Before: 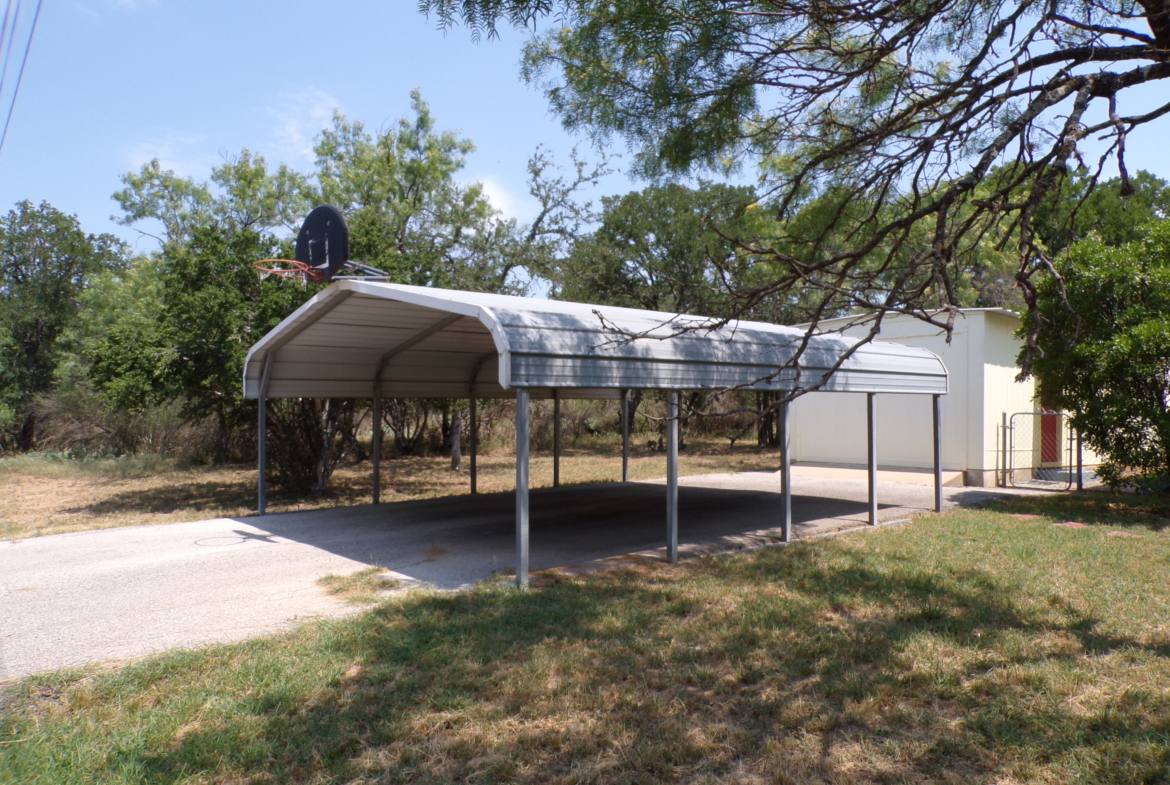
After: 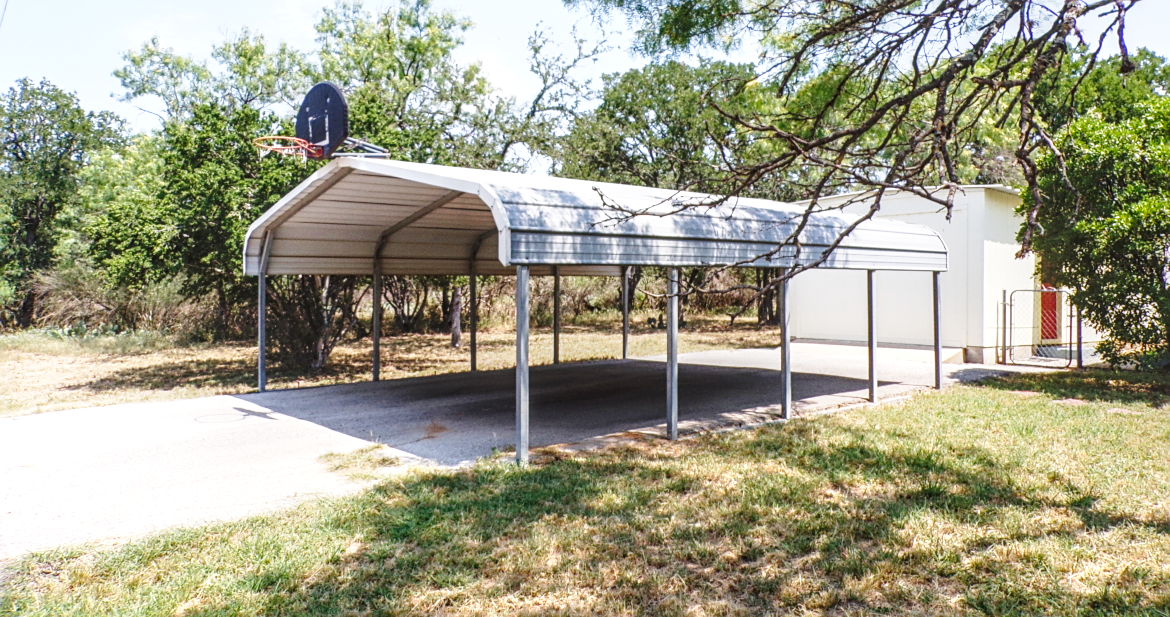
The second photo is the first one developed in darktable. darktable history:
base curve: curves: ch0 [(0, 0) (0.028, 0.03) (0.121, 0.232) (0.46, 0.748) (0.859, 0.968) (1, 1)], preserve colors none
sharpen: on, module defaults
local contrast: highlights 0%, shadows 0%, detail 133%
crop and rotate: top 15.774%, bottom 5.506%
exposure: black level correction 0, exposure 0.5 EV, compensate highlight preservation false
